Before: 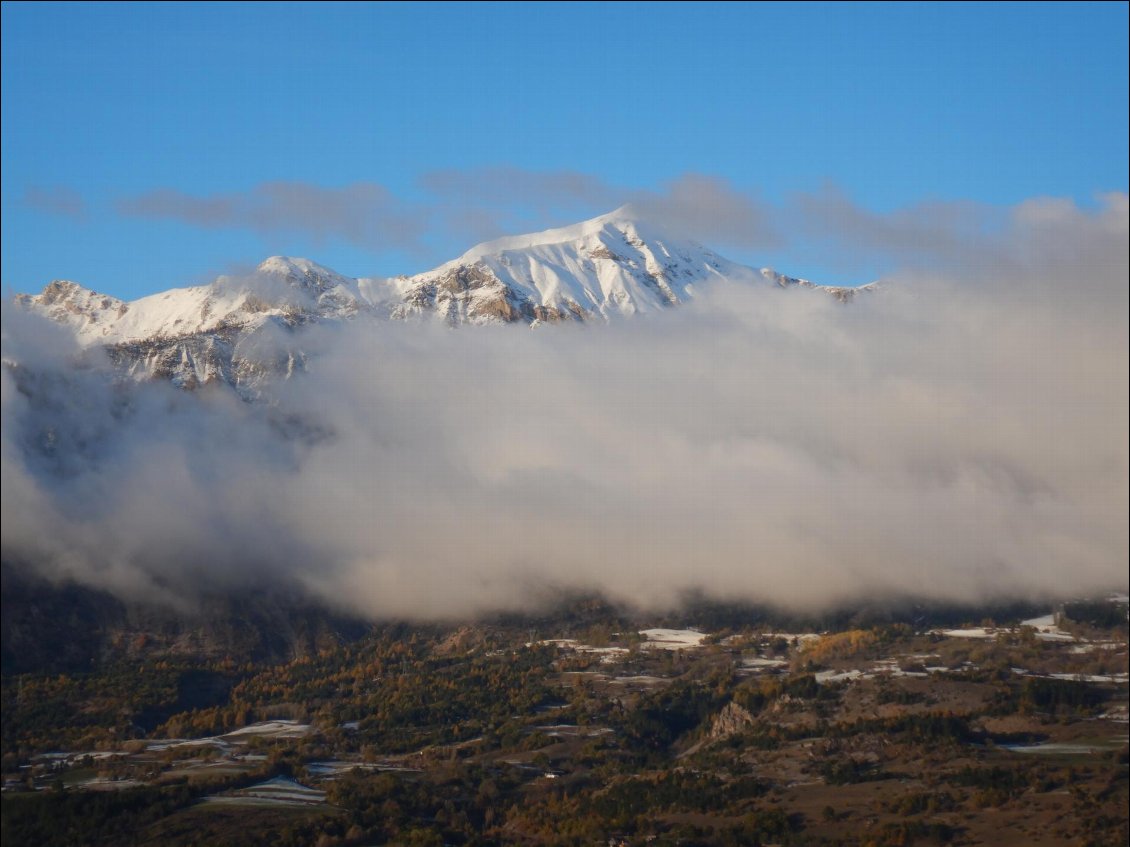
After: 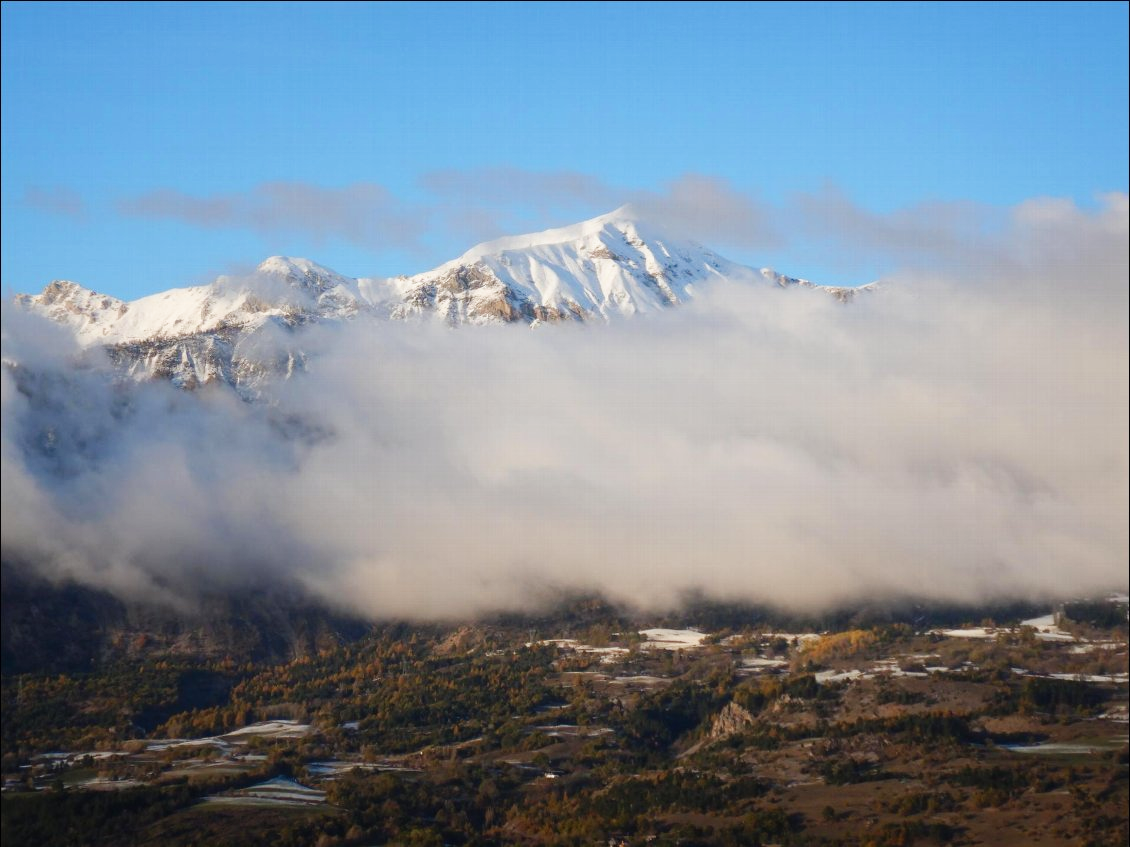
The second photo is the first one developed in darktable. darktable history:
tone curve: curves: ch0 [(0, 0) (0.051, 0.047) (0.102, 0.099) (0.258, 0.29) (0.442, 0.527) (0.695, 0.804) (0.88, 0.952) (1, 1)]; ch1 [(0, 0) (0.339, 0.298) (0.402, 0.363) (0.444, 0.415) (0.485, 0.469) (0.494, 0.493) (0.504, 0.501) (0.525, 0.534) (0.555, 0.593) (0.594, 0.648) (1, 1)]; ch2 [(0, 0) (0.48, 0.48) (0.504, 0.5) (0.535, 0.557) (0.581, 0.623) (0.649, 0.683) (0.824, 0.815) (1, 1)], preserve colors none
